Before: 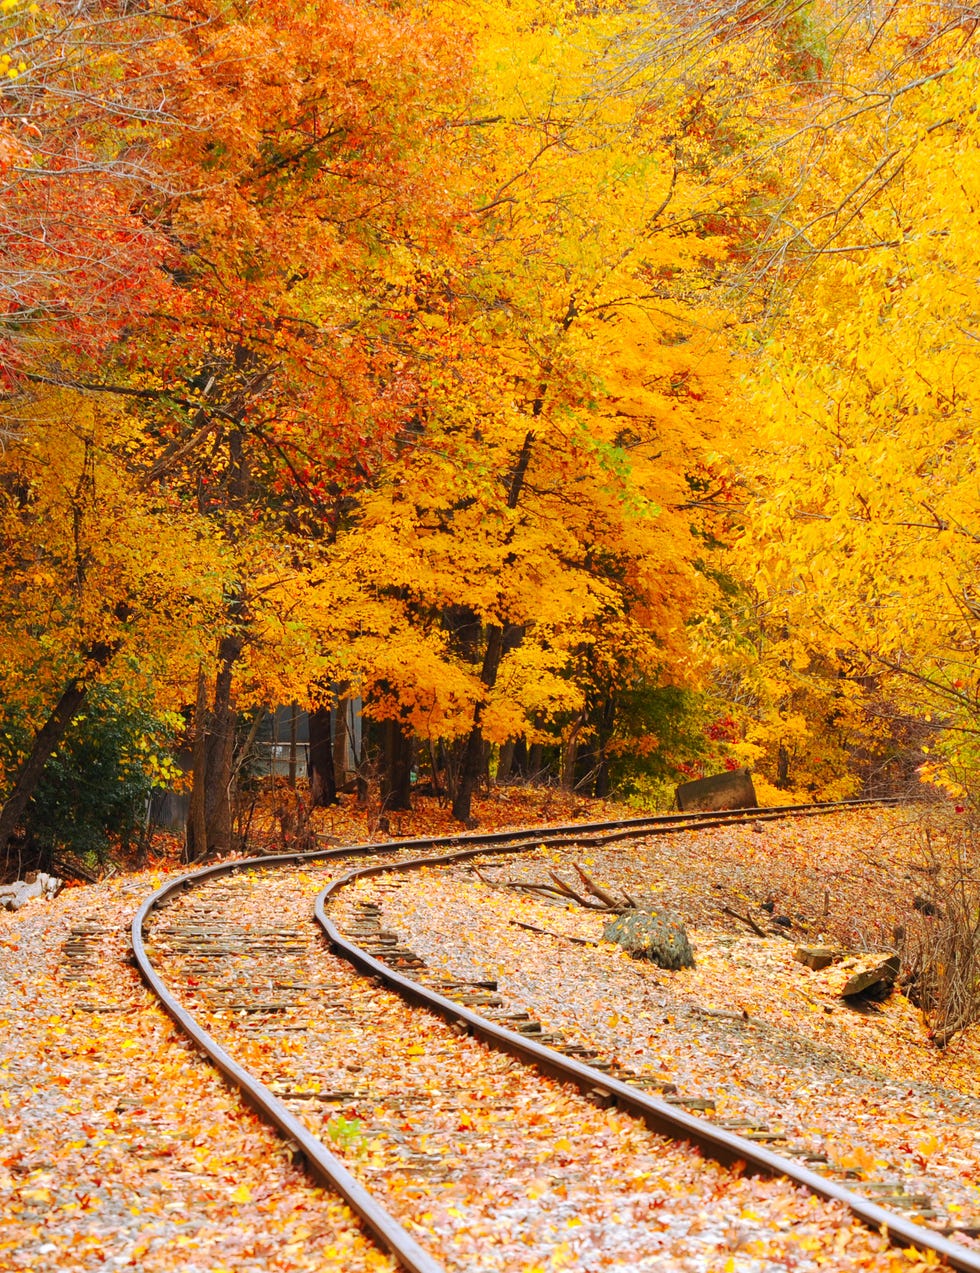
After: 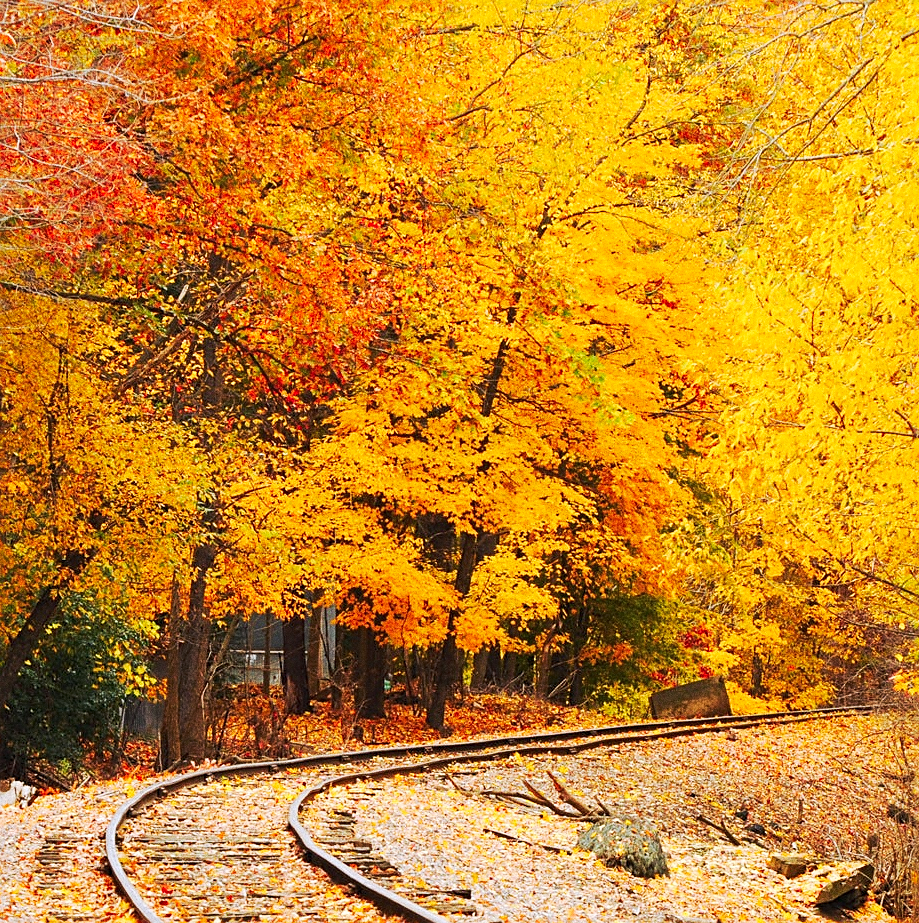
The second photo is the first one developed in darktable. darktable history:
crop: left 2.737%, top 7.287%, right 3.421%, bottom 20.179%
grain: coarseness 0.09 ISO, strength 40%
tone curve: curves: ch0 [(0, 0) (0.003, 0.006) (0.011, 0.015) (0.025, 0.032) (0.044, 0.054) (0.069, 0.079) (0.1, 0.111) (0.136, 0.146) (0.177, 0.186) (0.224, 0.229) (0.277, 0.286) (0.335, 0.348) (0.399, 0.426) (0.468, 0.514) (0.543, 0.609) (0.623, 0.706) (0.709, 0.789) (0.801, 0.862) (0.898, 0.926) (1, 1)], preserve colors none
sharpen: on, module defaults
